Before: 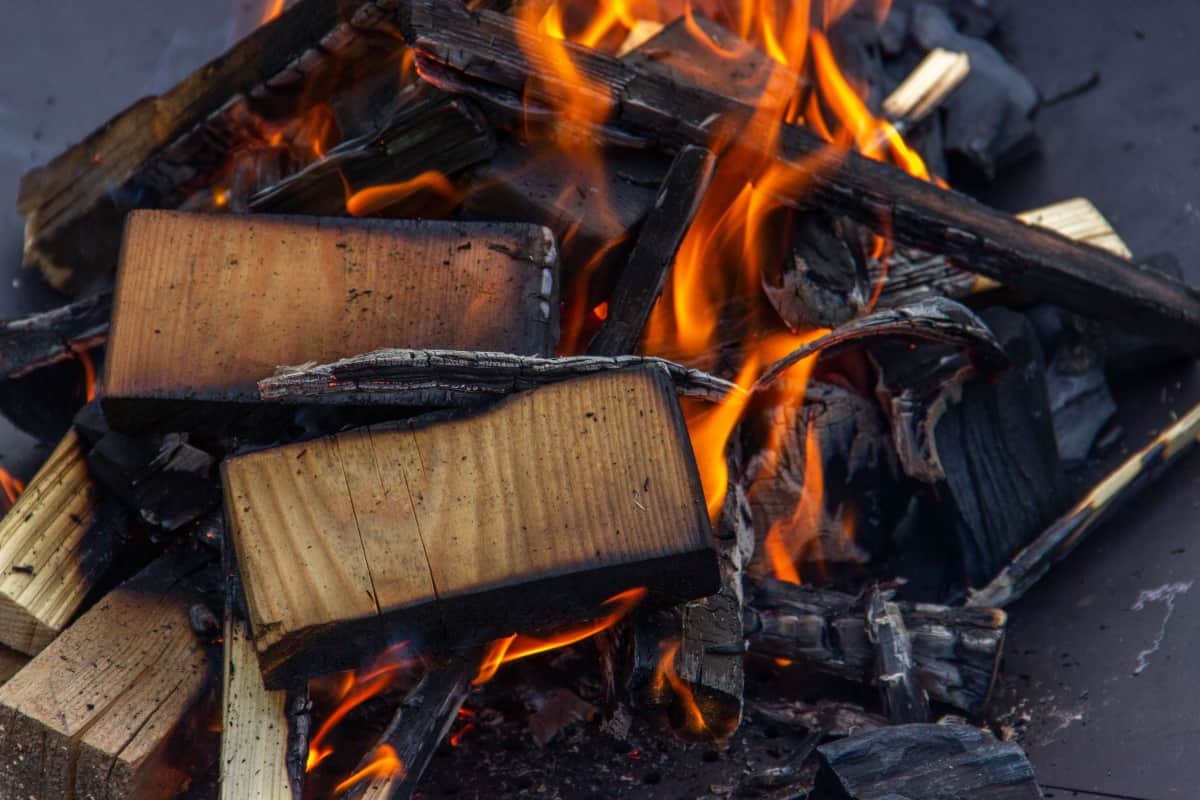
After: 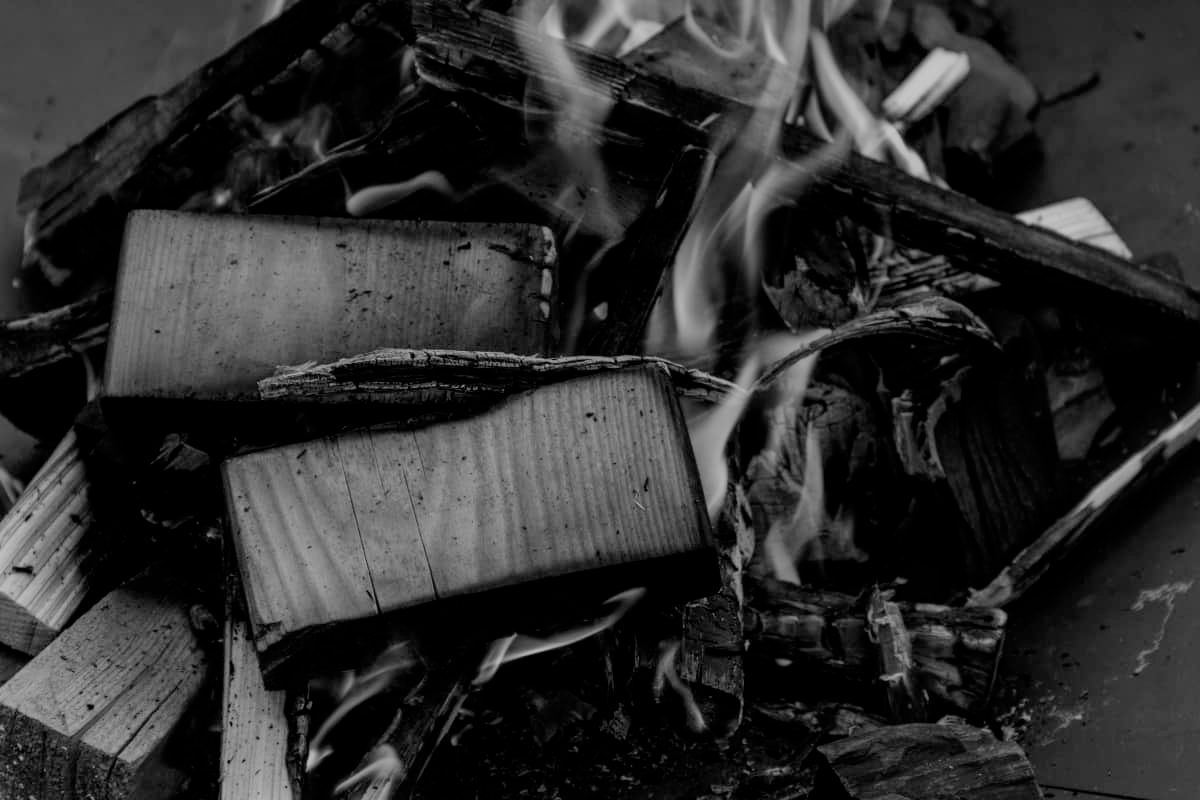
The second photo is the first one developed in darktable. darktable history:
filmic rgb: black relative exposure -4.88 EV, hardness 2.82
monochrome: a 26.22, b 42.67, size 0.8
